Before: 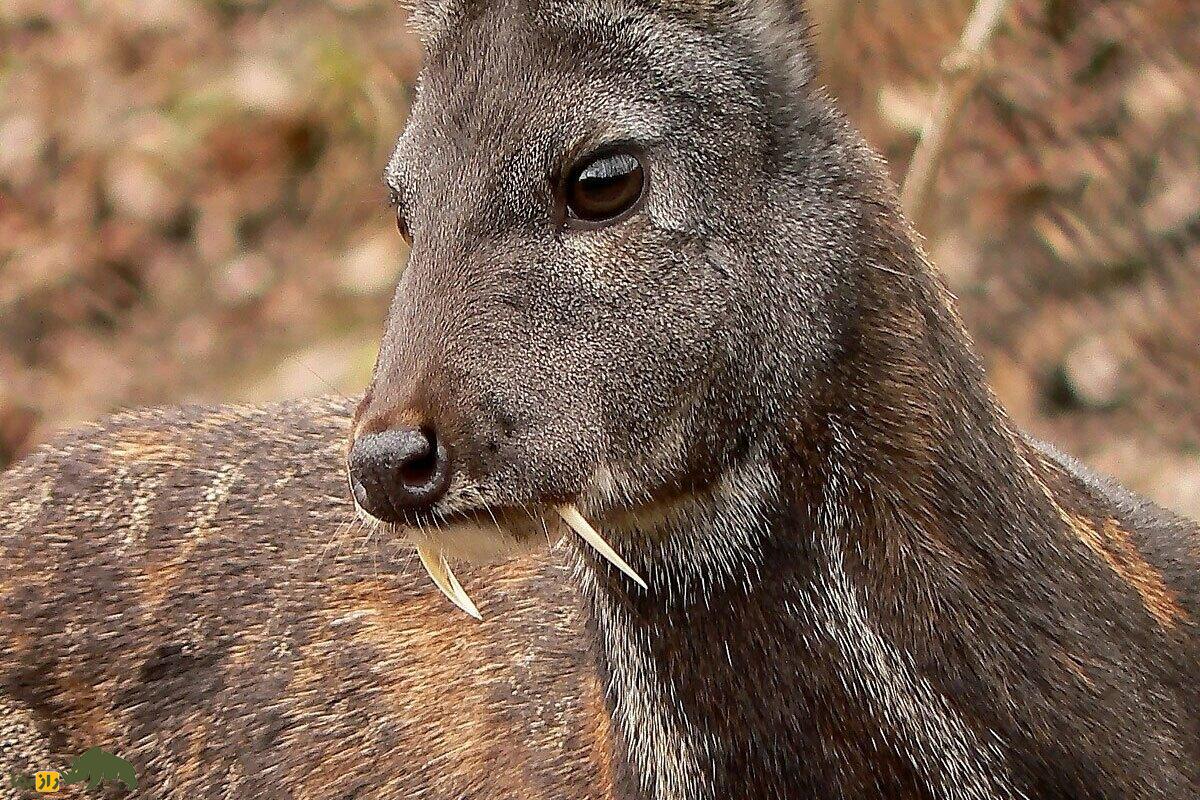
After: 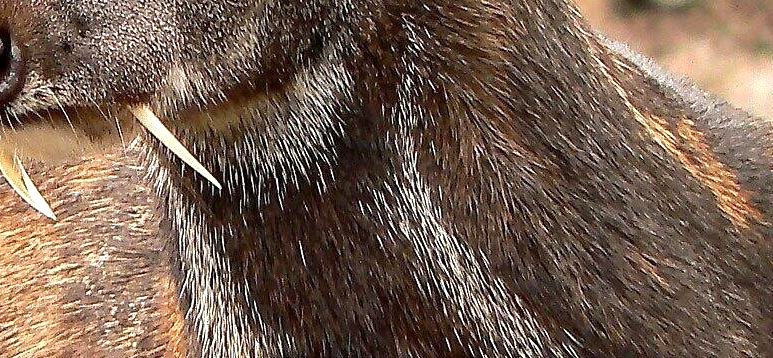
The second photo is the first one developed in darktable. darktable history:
crop and rotate: left 35.509%, top 50.238%, bottom 4.934%
exposure: black level correction 0.001, exposure 0.5 EV, compensate exposure bias true, compensate highlight preservation false
tone equalizer: on, module defaults
